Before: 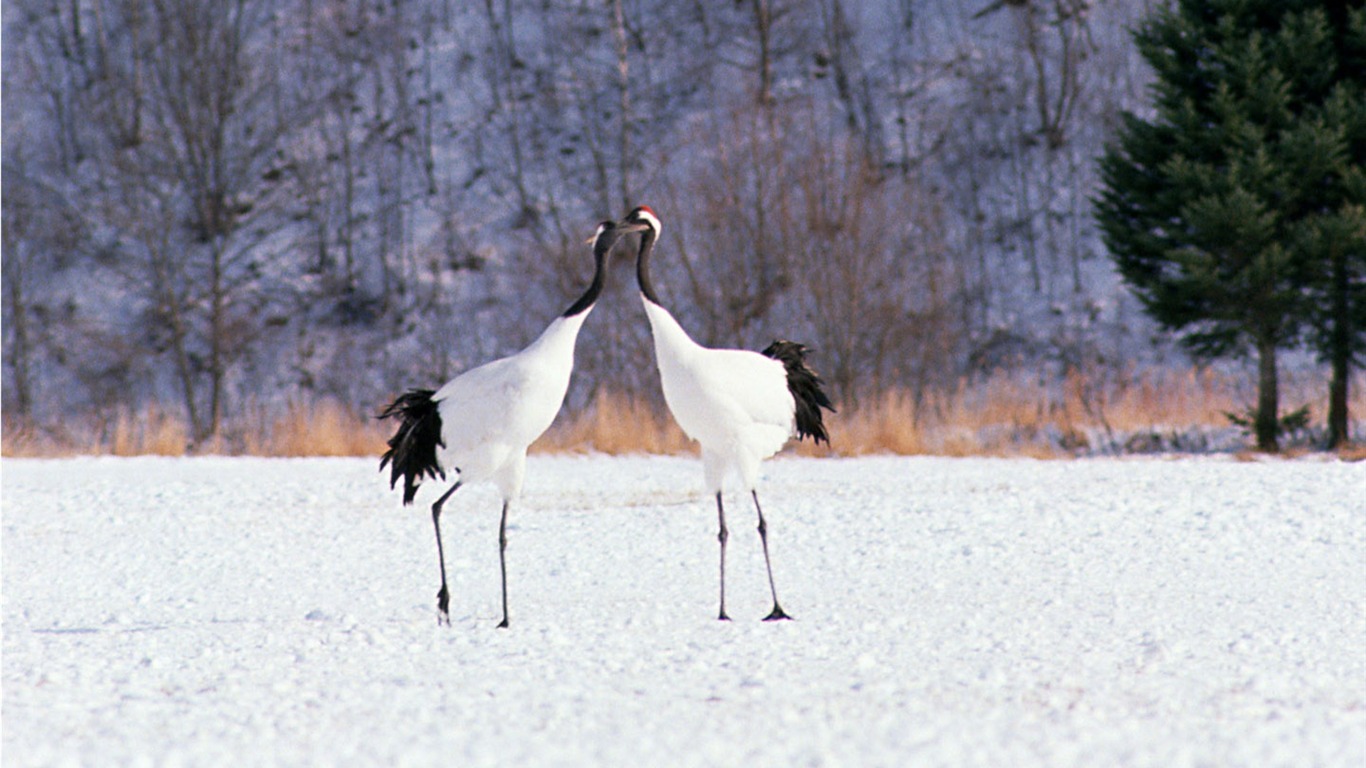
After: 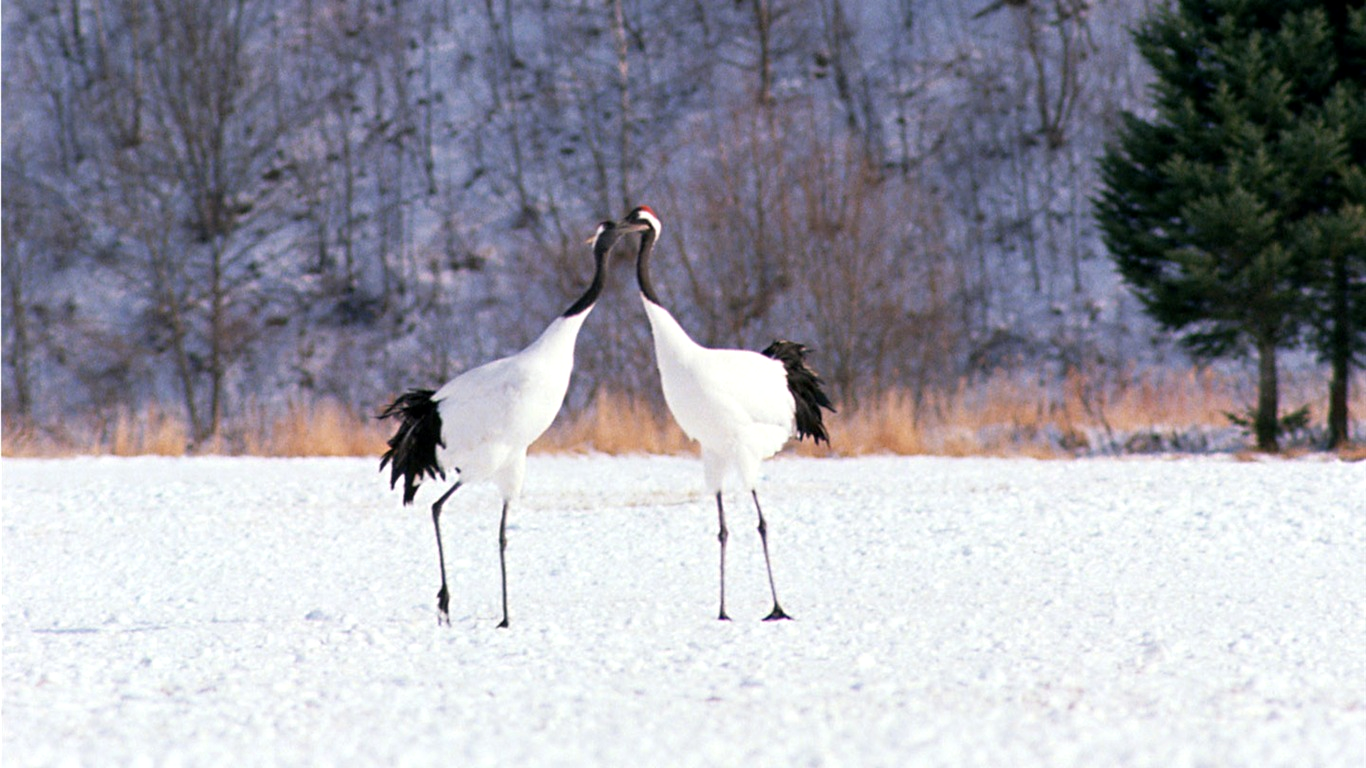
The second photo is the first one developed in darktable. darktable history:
exposure: black level correction 0.001, exposure 0.141 EV, compensate highlight preservation false
